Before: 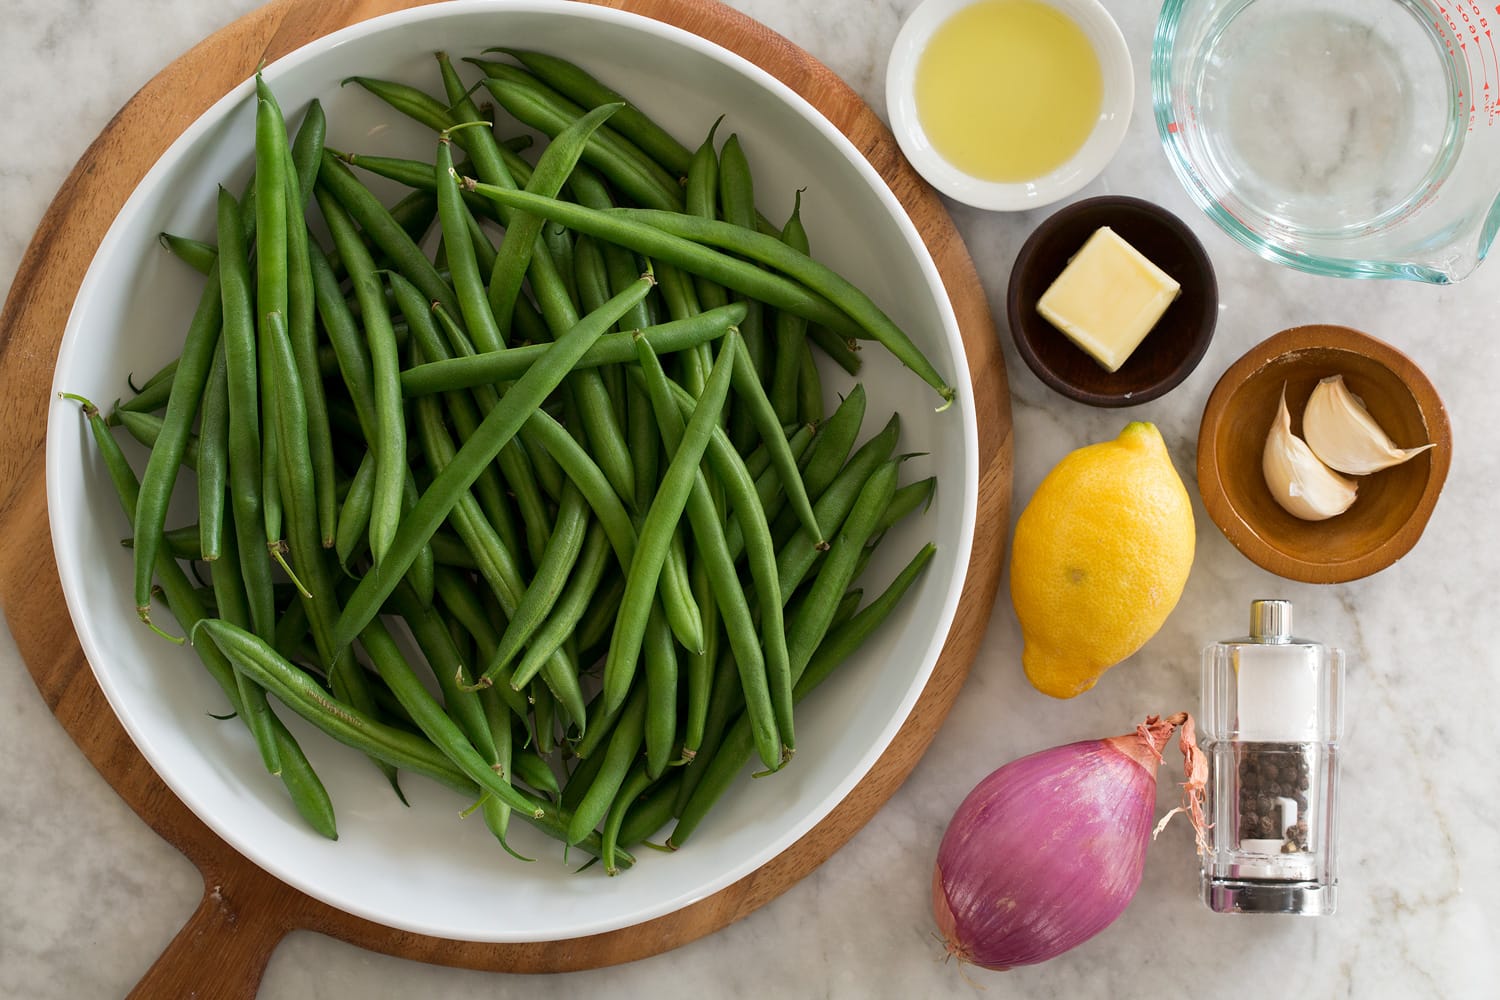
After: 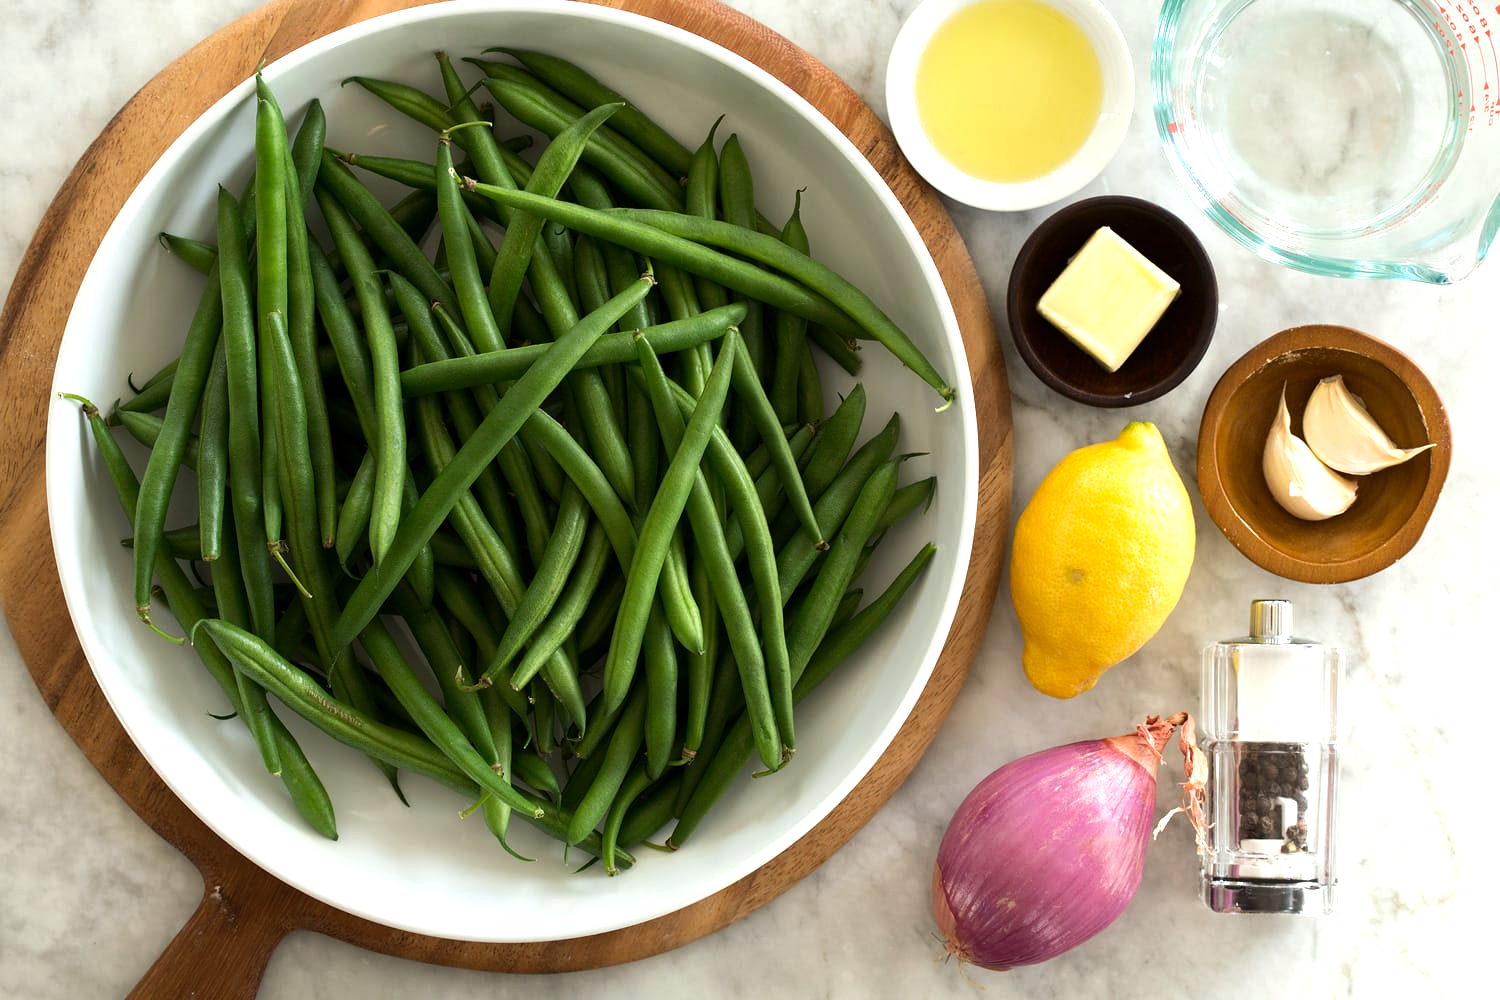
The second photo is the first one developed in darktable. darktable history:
tone equalizer: -8 EV -0.738 EV, -7 EV -0.672 EV, -6 EV -0.626 EV, -5 EV -0.381 EV, -3 EV 0.397 EV, -2 EV 0.6 EV, -1 EV 0.689 EV, +0 EV 0.753 EV, edges refinement/feathering 500, mask exposure compensation -1.57 EV, preserve details guided filter
color correction: highlights a* -2.63, highlights b* 2.26
